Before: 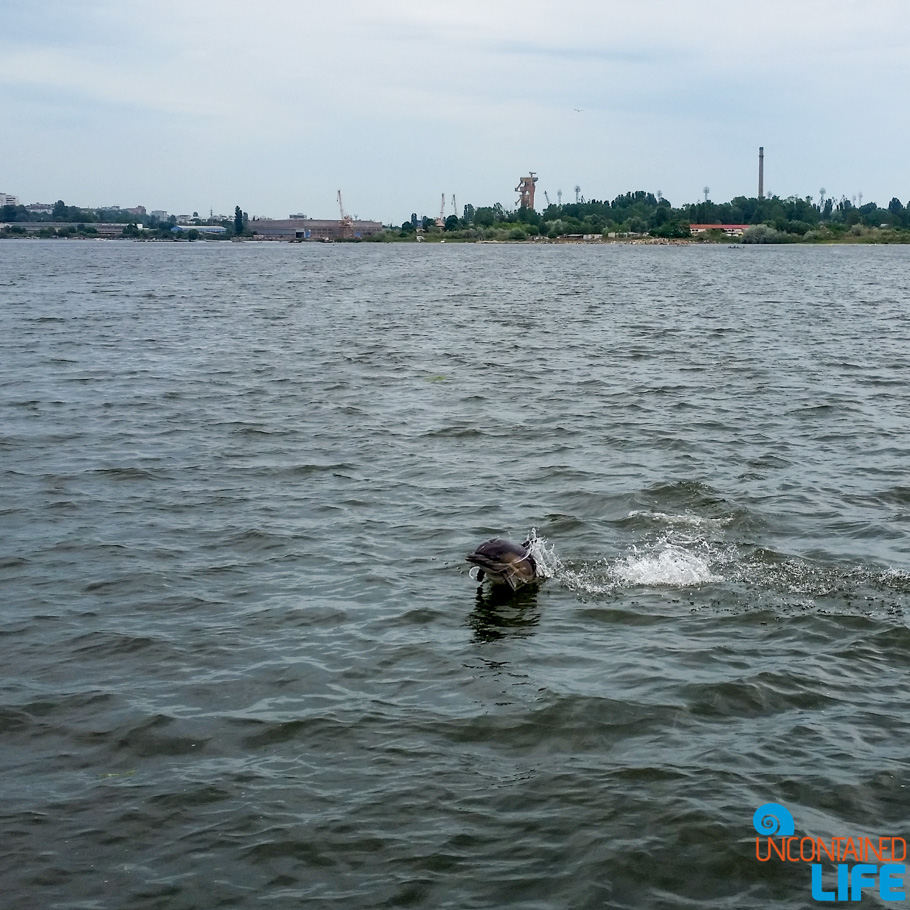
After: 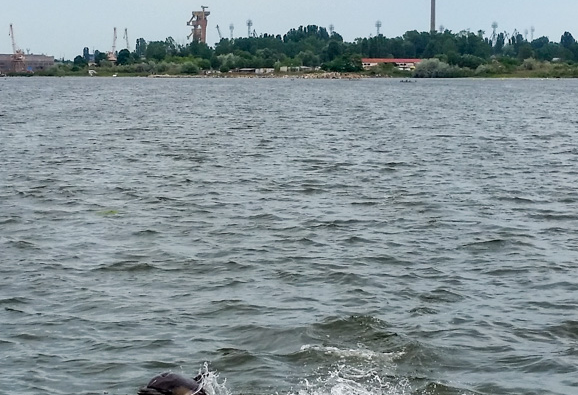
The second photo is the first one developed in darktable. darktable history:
crop: left 36.053%, top 18.253%, right 0.367%, bottom 38.278%
